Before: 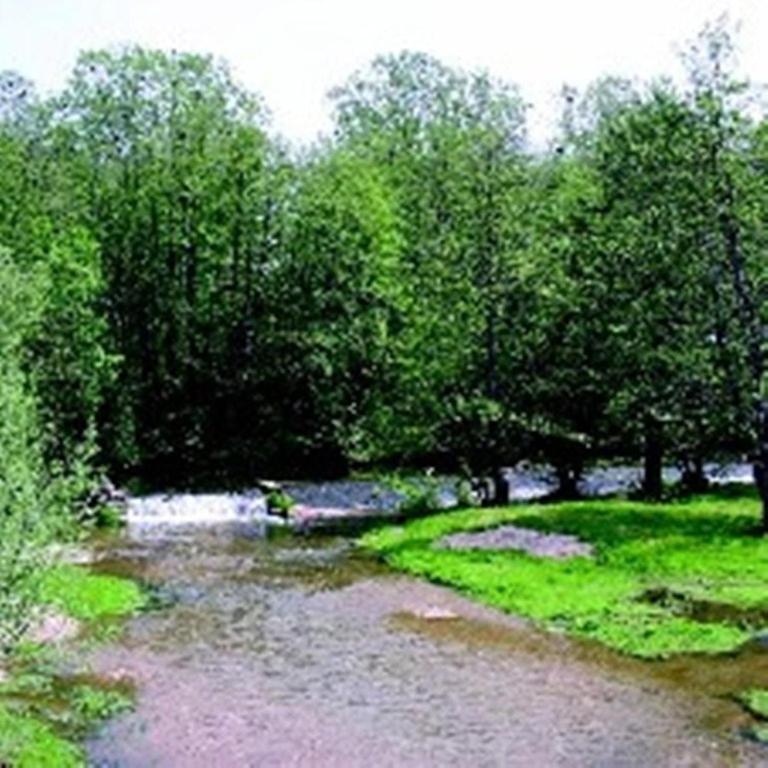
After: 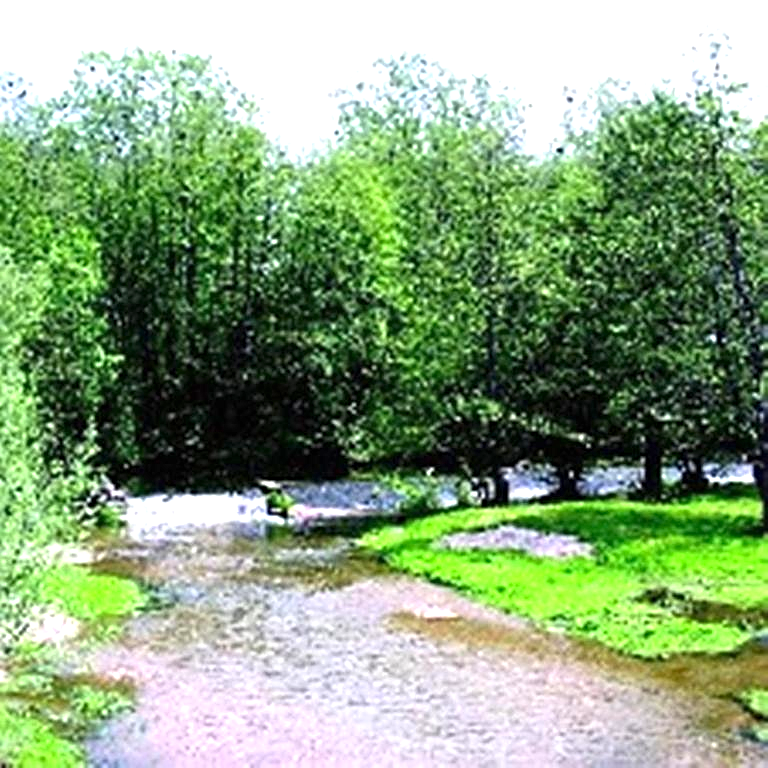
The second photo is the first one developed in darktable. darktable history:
sharpen: on, module defaults
exposure: black level correction 0, exposure 0.899 EV, compensate exposure bias true, compensate highlight preservation false
